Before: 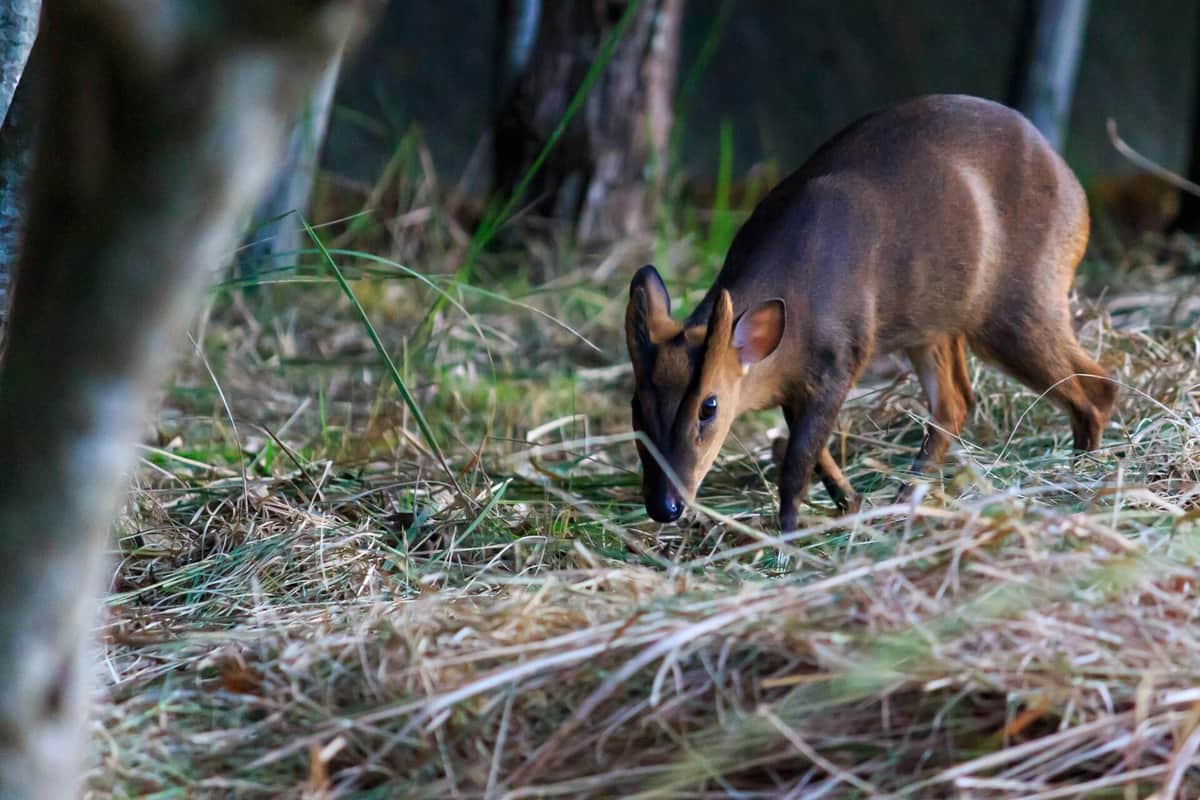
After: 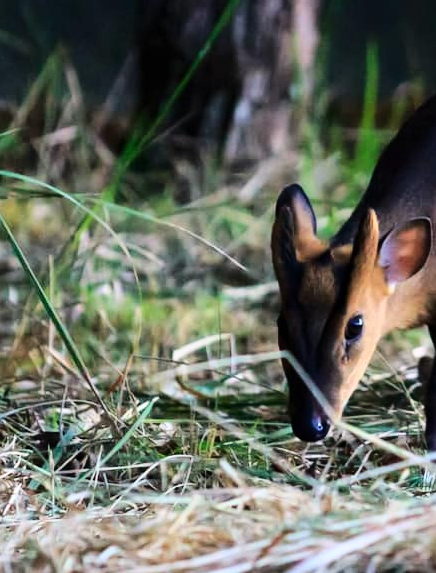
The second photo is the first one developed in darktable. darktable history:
base curve: curves: ch0 [(0, 0) (0.036, 0.025) (0.121, 0.166) (0.206, 0.329) (0.605, 0.79) (1, 1)]
crop and rotate: left 29.579%, top 10.169%, right 34.028%, bottom 18.127%
